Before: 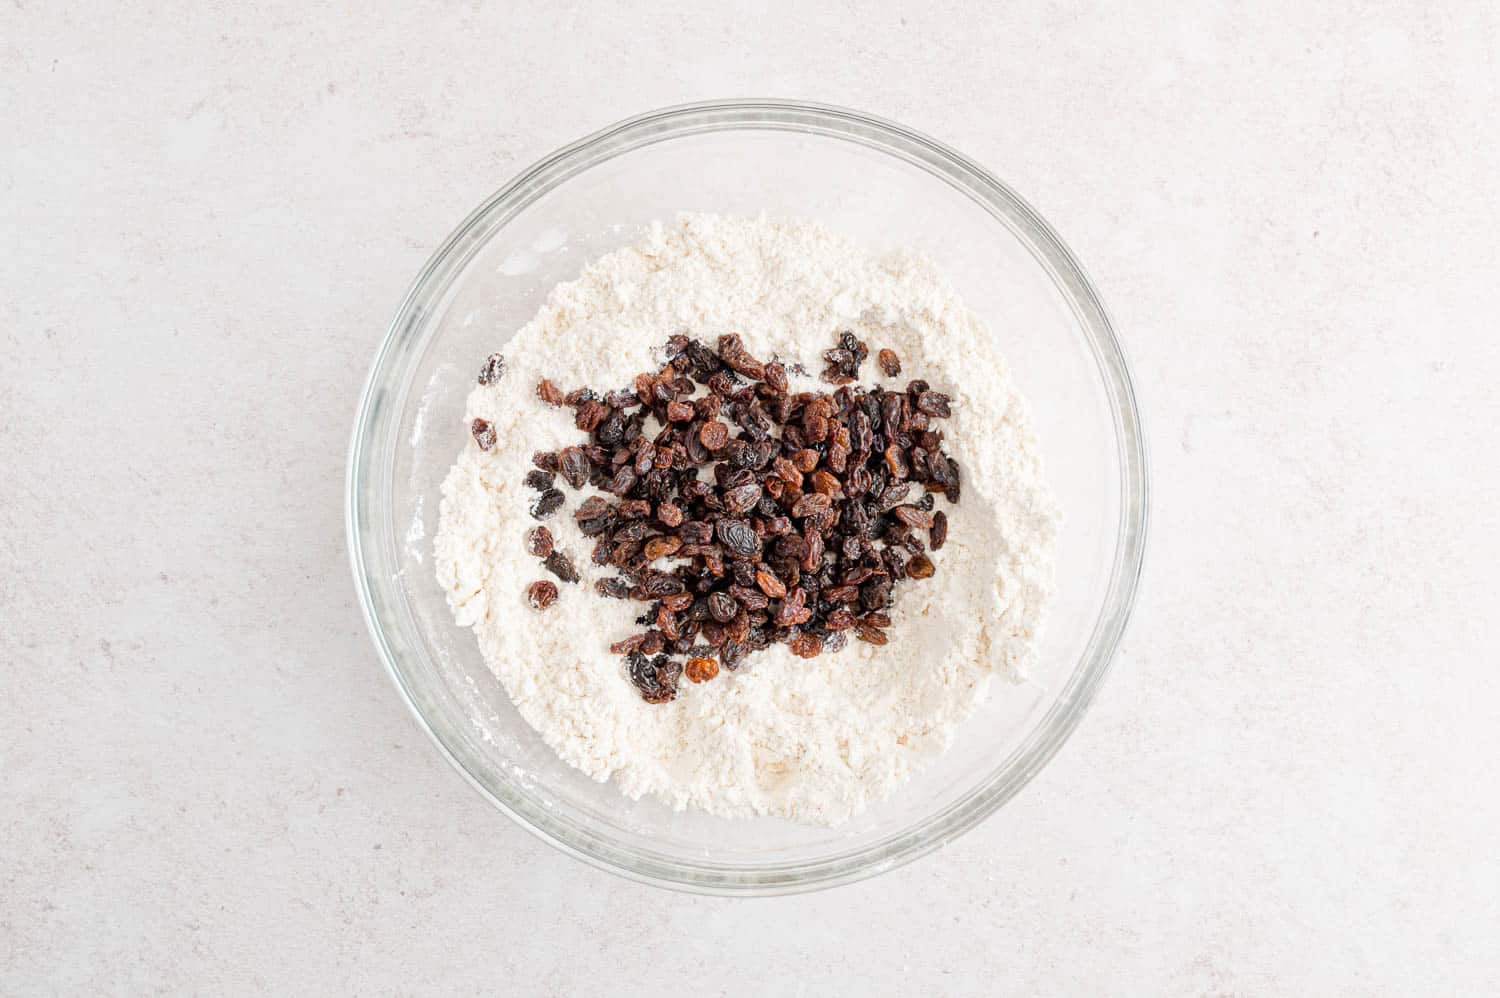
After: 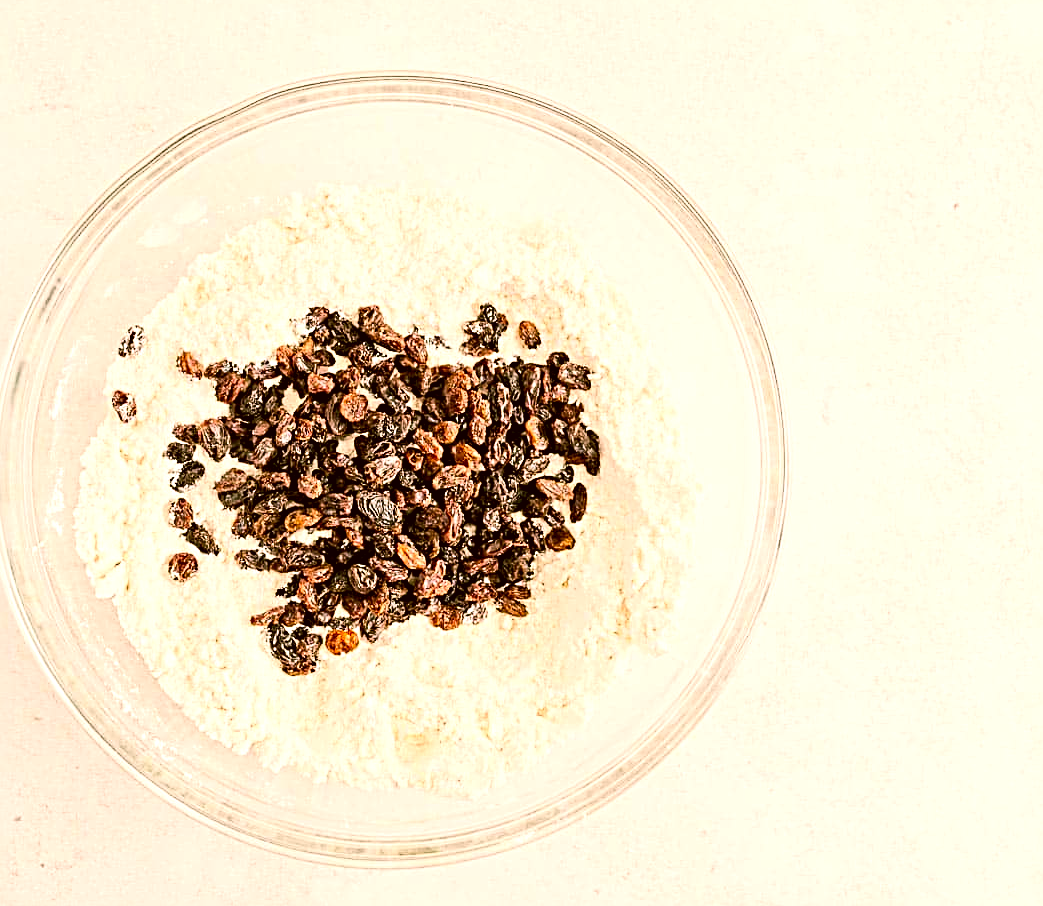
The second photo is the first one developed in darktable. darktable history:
haze removal: compatibility mode true, adaptive false
contrast brightness saturation: contrast 0.2, brightness 0.16, saturation 0.22
sharpen: radius 3.69, amount 0.928
crop and rotate: left 24.034%, top 2.838%, right 6.406%, bottom 6.299%
tone equalizer: -8 EV -0.417 EV, -7 EV -0.389 EV, -6 EV -0.333 EV, -5 EV -0.222 EV, -3 EV 0.222 EV, -2 EV 0.333 EV, -1 EV 0.389 EV, +0 EV 0.417 EV, edges refinement/feathering 500, mask exposure compensation -1.57 EV, preserve details no
color correction: highlights a* 8.98, highlights b* 15.09, shadows a* -0.49, shadows b* 26.52
rgb levels: preserve colors max RGB
